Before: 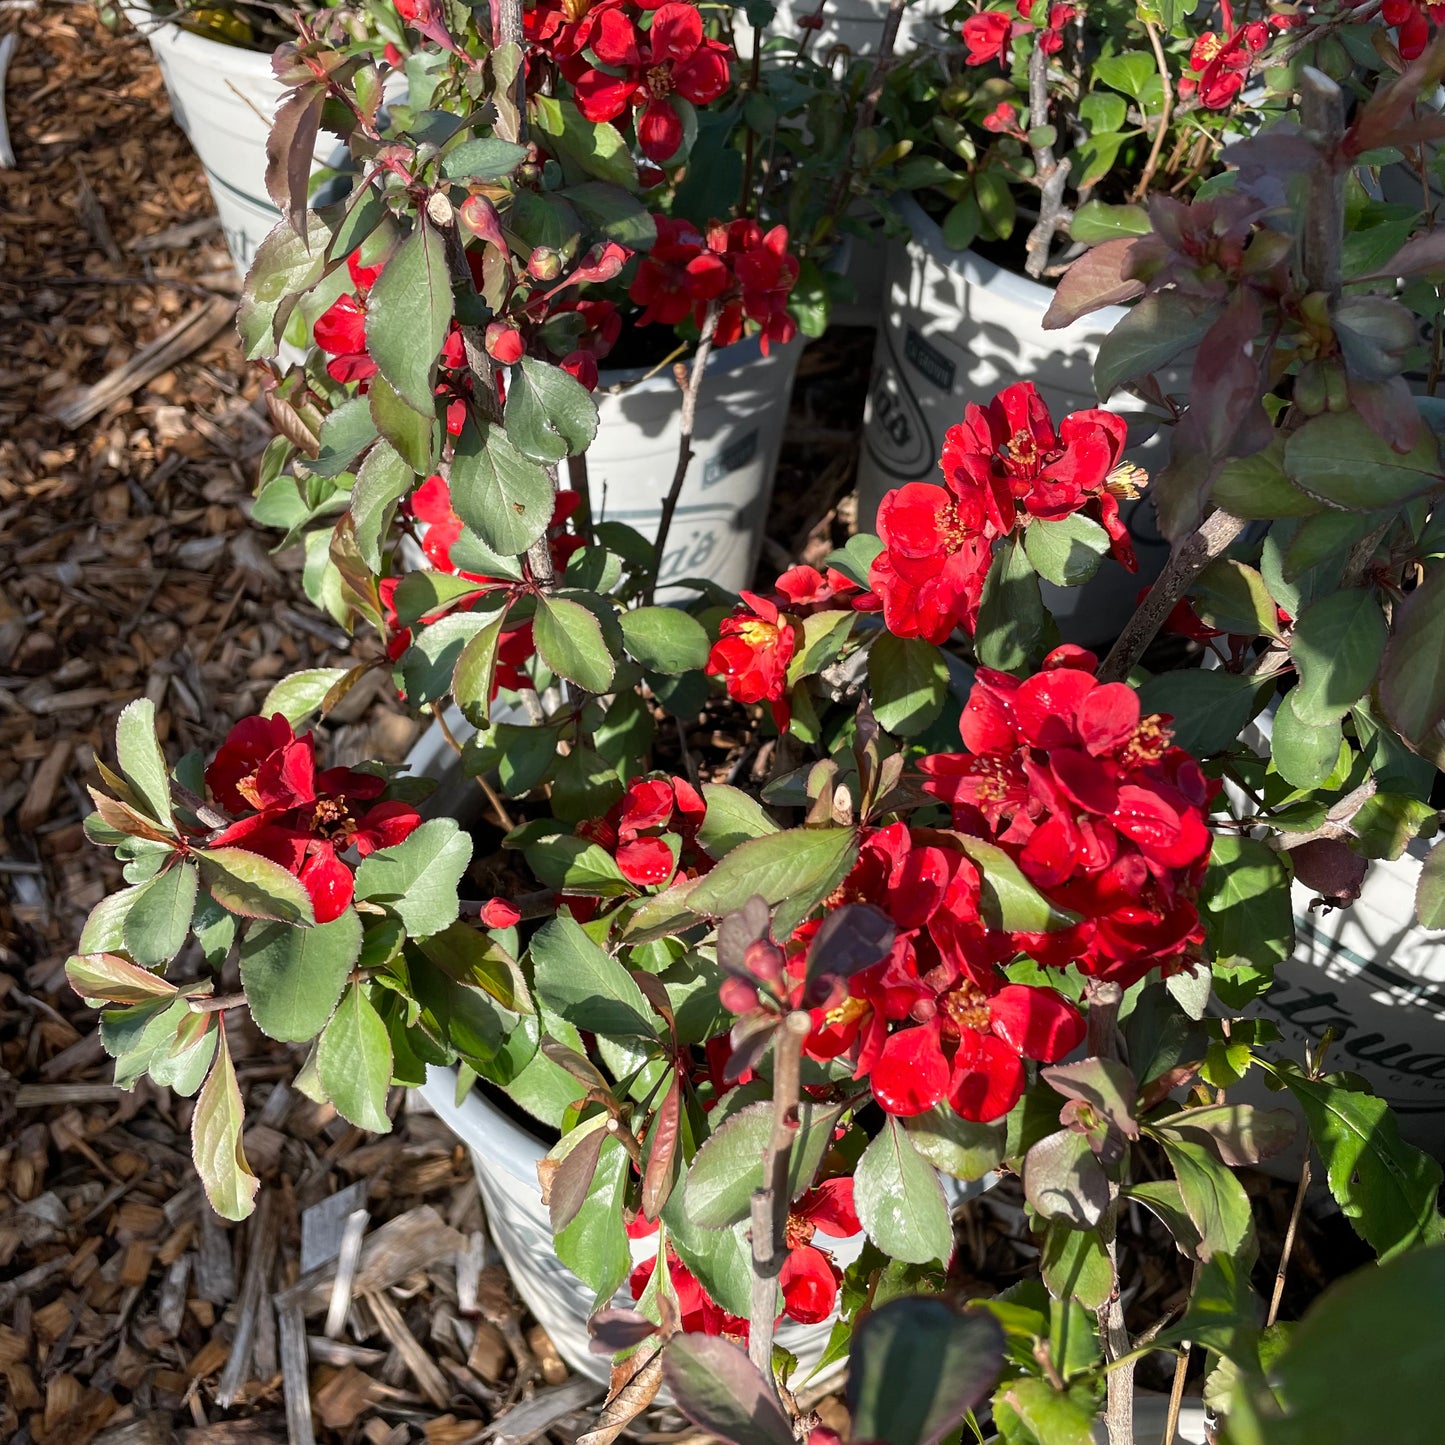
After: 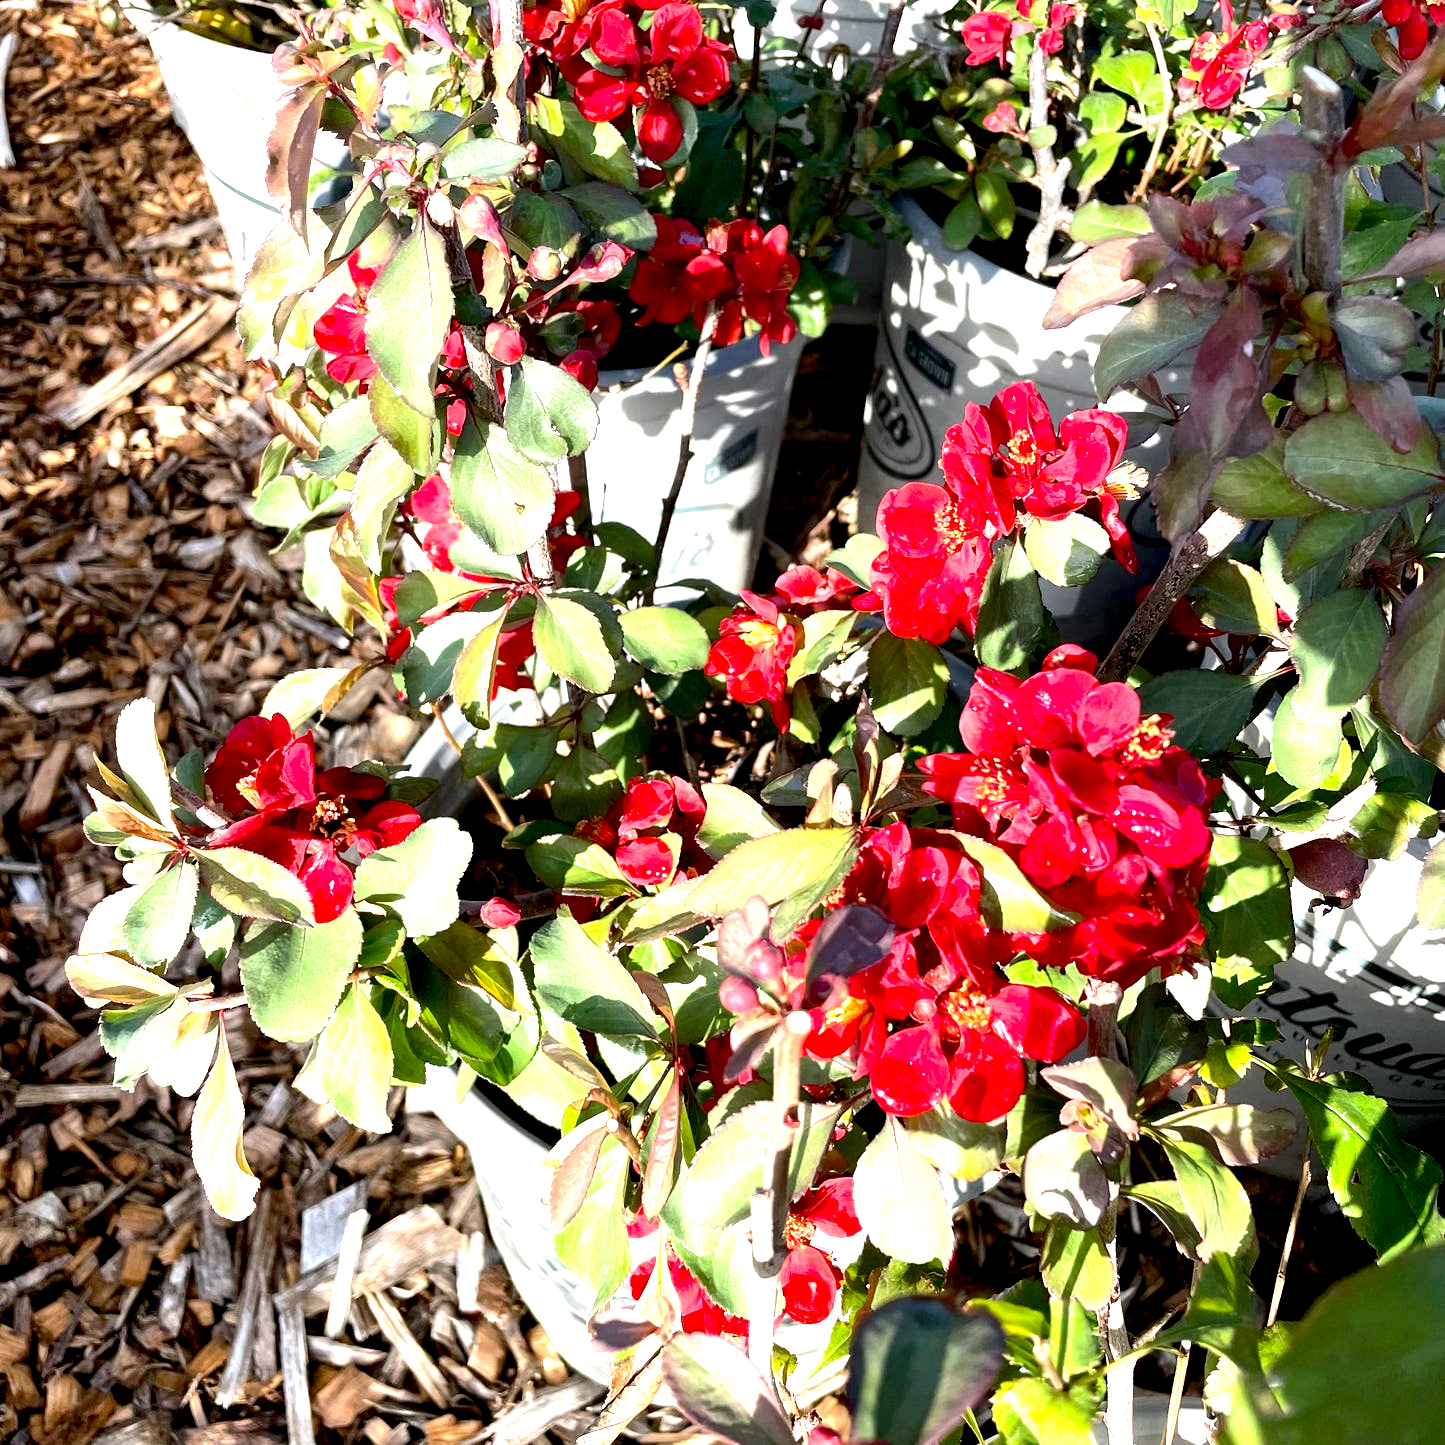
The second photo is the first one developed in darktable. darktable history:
shadows and highlights: shadows 30.86, highlights 0, soften with gaussian
tone equalizer: -8 EV -0.417 EV, -7 EV -0.389 EV, -6 EV -0.333 EV, -5 EV -0.222 EV, -3 EV 0.222 EV, -2 EV 0.333 EV, -1 EV 0.389 EV, +0 EV 0.417 EV, edges refinement/feathering 500, mask exposure compensation -1.57 EV, preserve details no
exposure: black level correction 0.009, exposure 1.425 EV, compensate highlight preservation false
